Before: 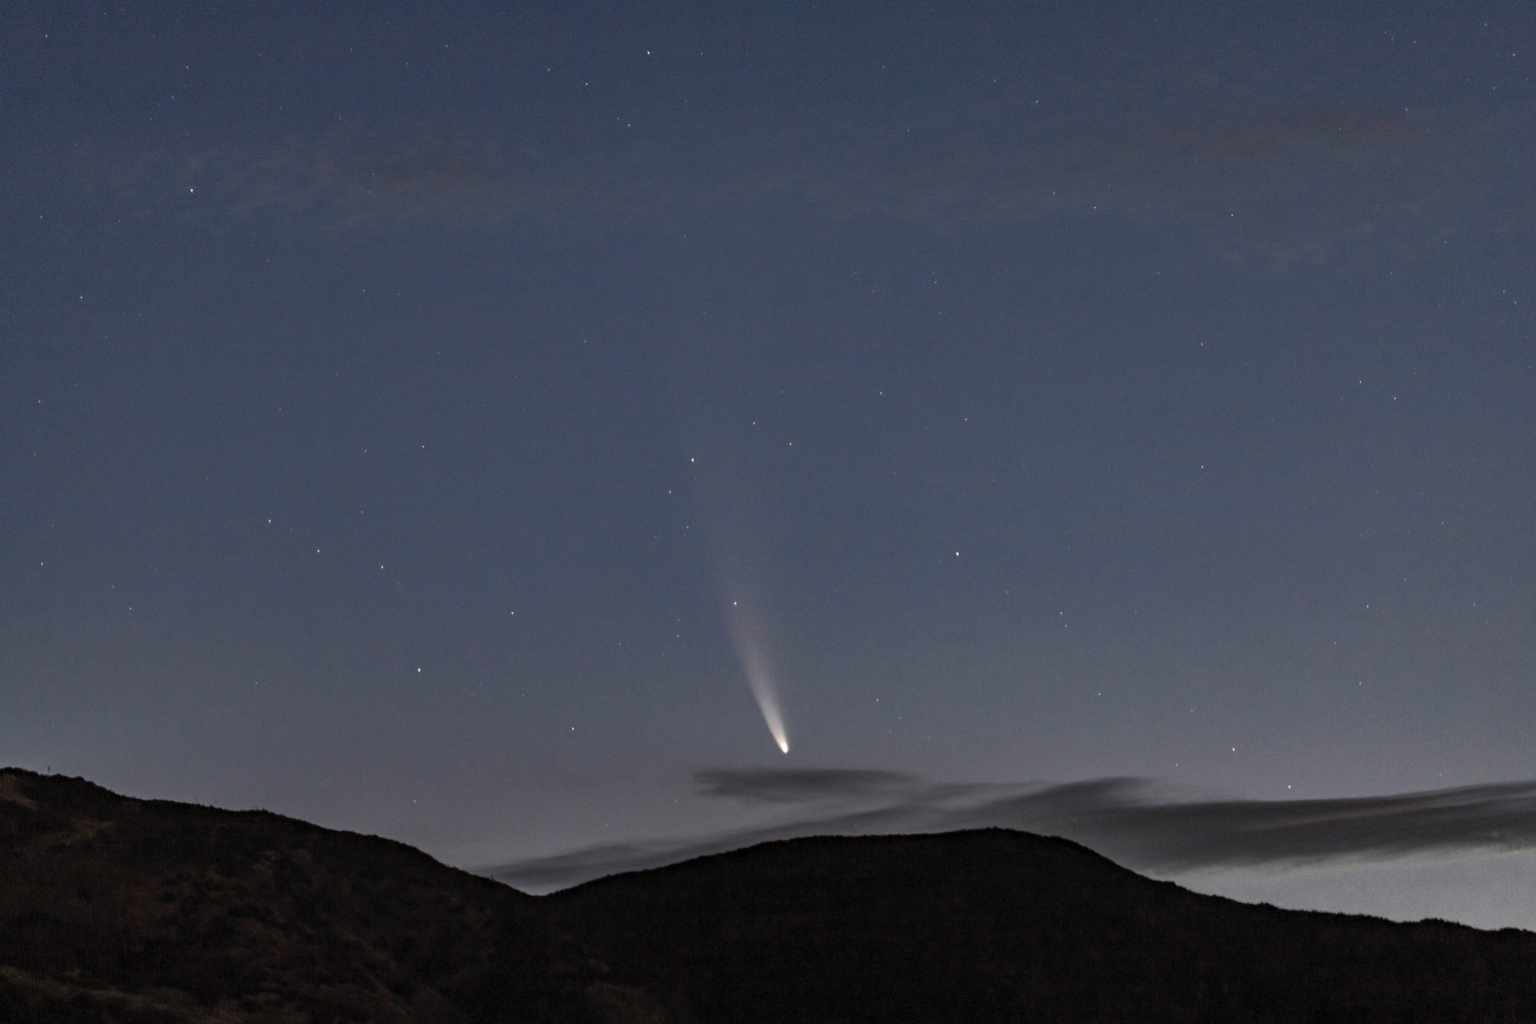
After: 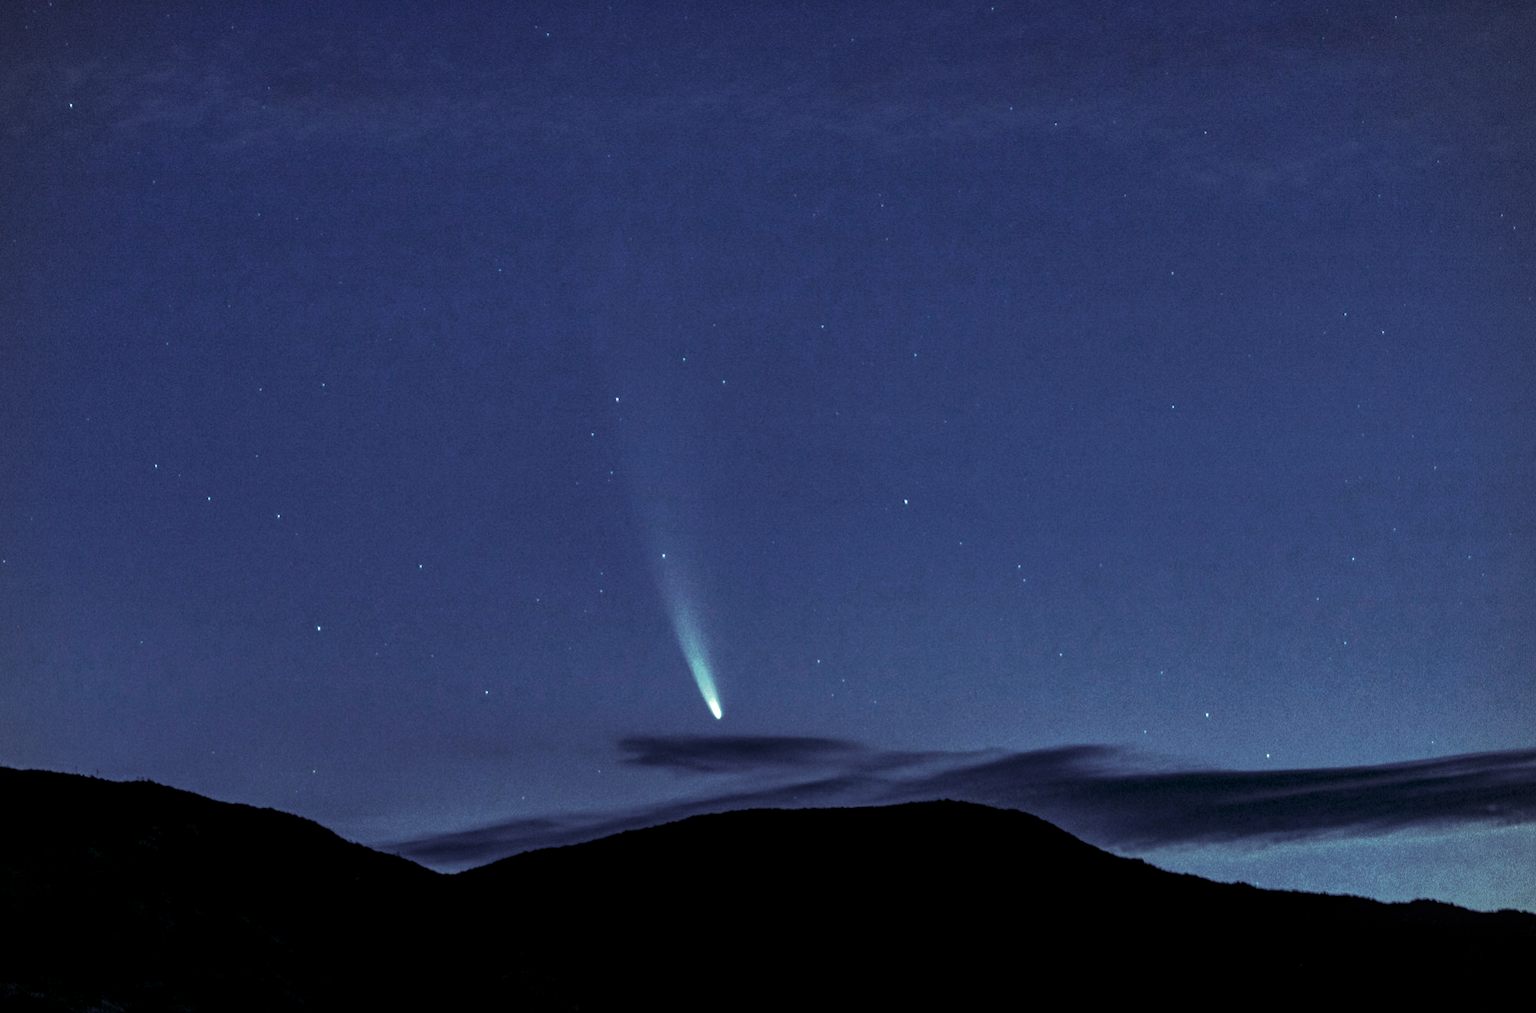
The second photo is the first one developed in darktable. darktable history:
vignetting: fall-off start 91.19%
crop and rotate: left 8.262%, top 9.226%
local contrast: highlights 74%, shadows 55%, detail 176%, midtone range 0.207
color balance rgb: shadows lift › luminance -7.7%, shadows lift › chroma 2.13%, shadows lift › hue 165.27°, power › luminance -7.77%, power › chroma 1.1%, power › hue 215.88°, highlights gain › luminance 15.15%, highlights gain › chroma 7%, highlights gain › hue 125.57°, global offset › luminance -0.33%, global offset › chroma 0.11%, global offset › hue 165.27°, perceptual saturation grading › global saturation 24.42%, perceptual saturation grading › highlights -24.42%, perceptual saturation grading › mid-tones 24.42%, perceptual saturation grading › shadows 40%, perceptual brilliance grading › global brilliance -5%, perceptual brilliance grading › highlights 24.42%, perceptual brilliance grading › mid-tones 7%, perceptual brilliance grading › shadows -5%
contrast brightness saturation: contrast 0.04, saturation 0.07
white balance: red 0.931, blue 1.11
split-toning: shadows › hue 255.6°, shadows › saturation 0.66, highlights › hue 43.2°, highlights › saturation 0.68, balance -50.1
